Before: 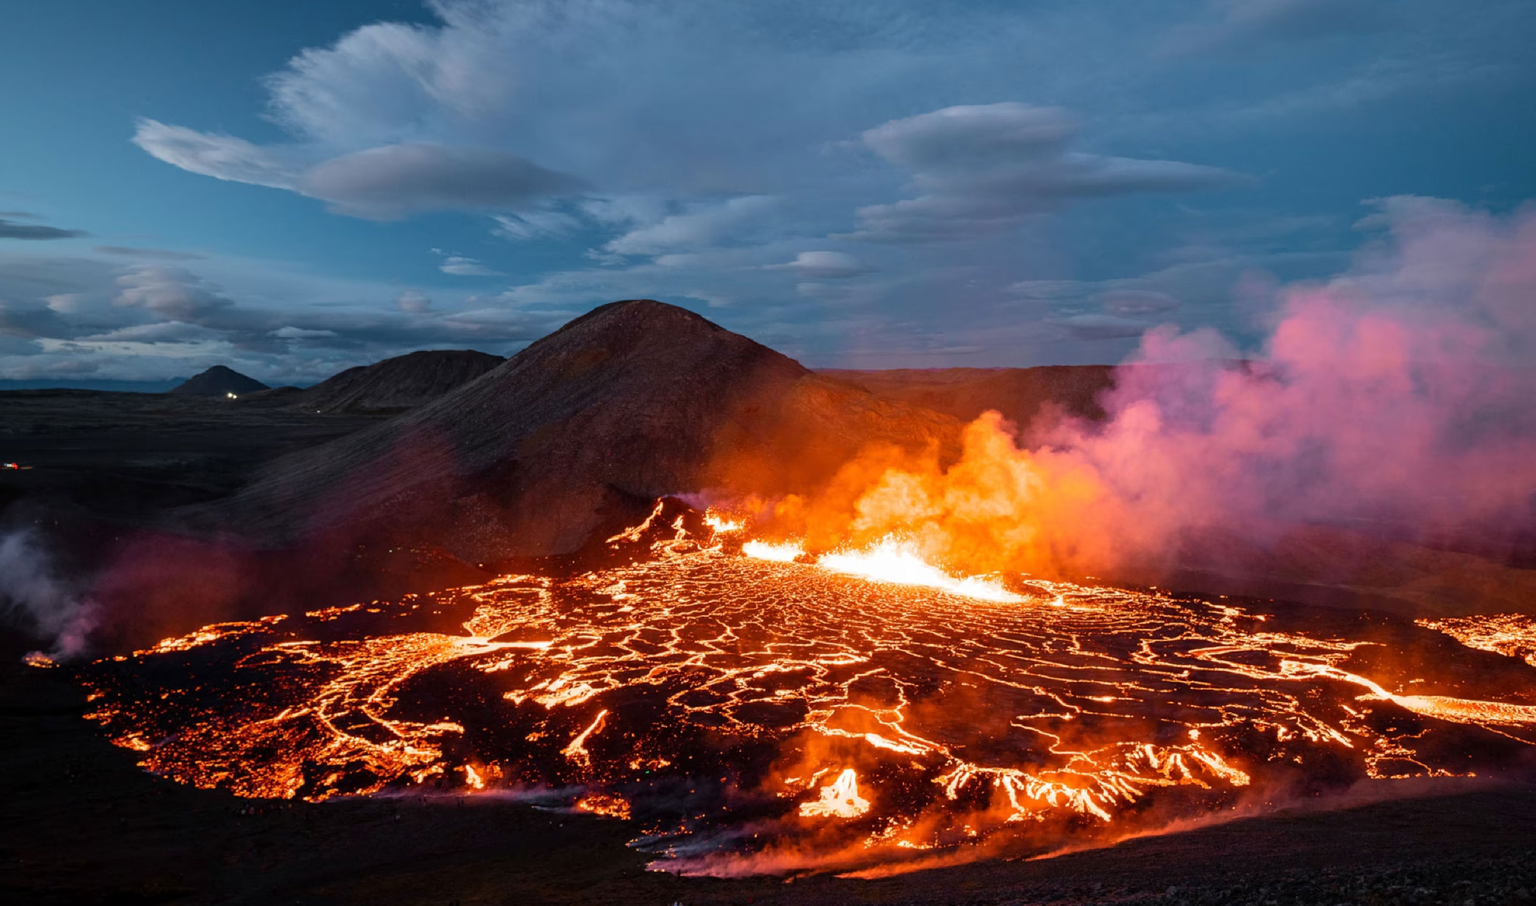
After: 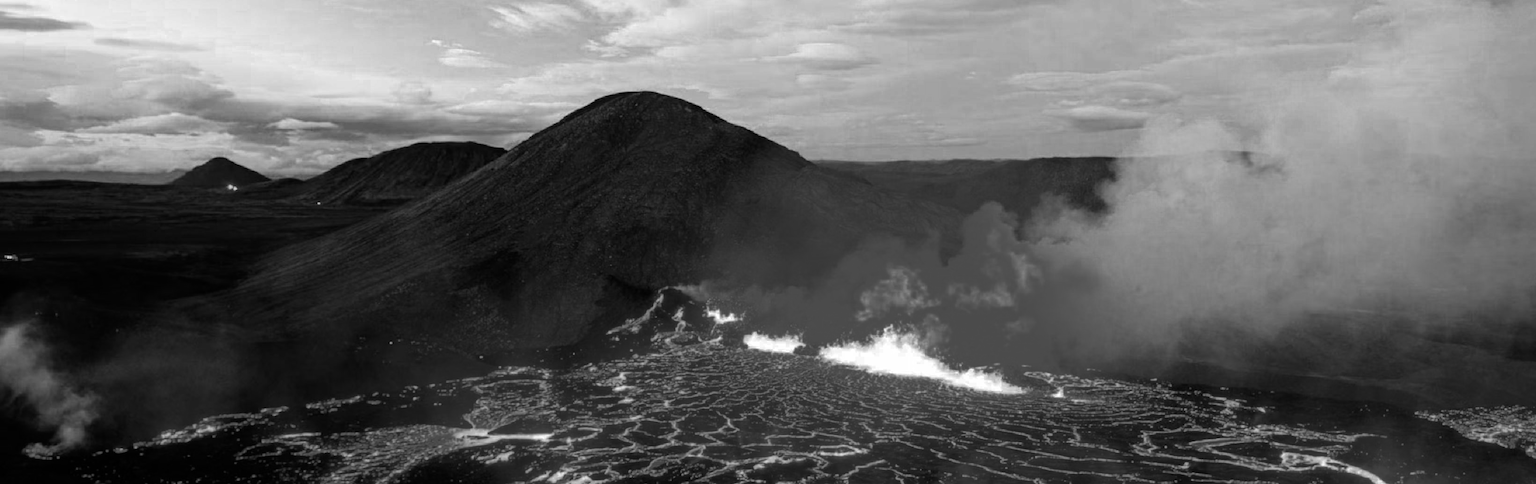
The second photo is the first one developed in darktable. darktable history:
color zones: curves: ch0 [(0.287, 0.048) (0.493, 0.484) (0.737, 0.816)]; ch1 [(0, 0) (0.143, 0) (0.286, 0) (0.429, 0) (0.571, 0) (0.714, 0) (0.857, 0)]
tone curve: curves: ch0 [(0, 0) (0.004, 0.001) (0.133, 0.112) (0.325, 0.362) (0.832, 0.893) (1, 1)], color space Lab, linked channels, preserve colors none
crop and rotate: top 23.043%, bottom 23.437%
